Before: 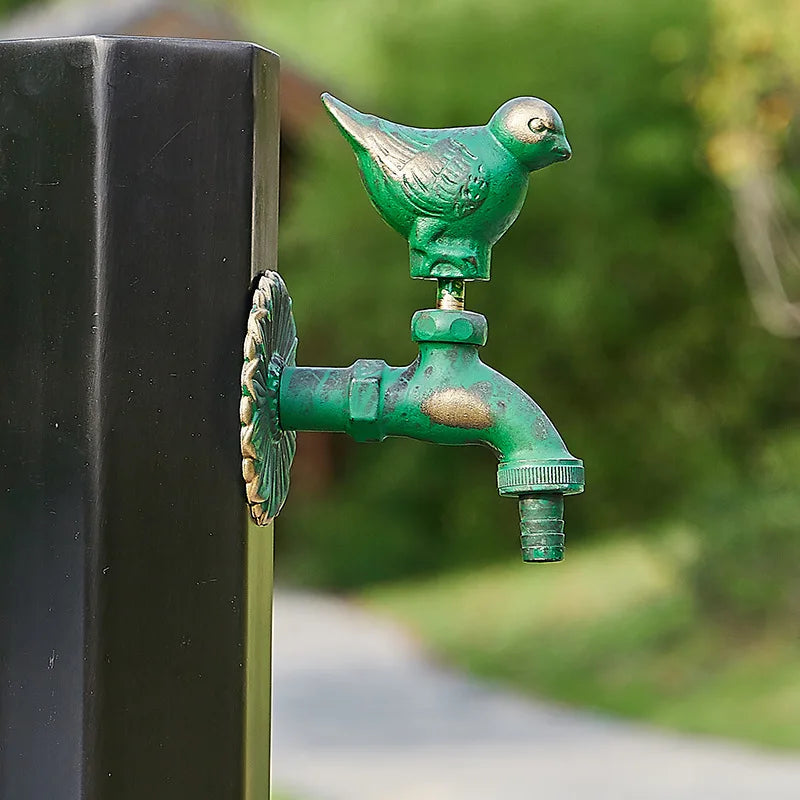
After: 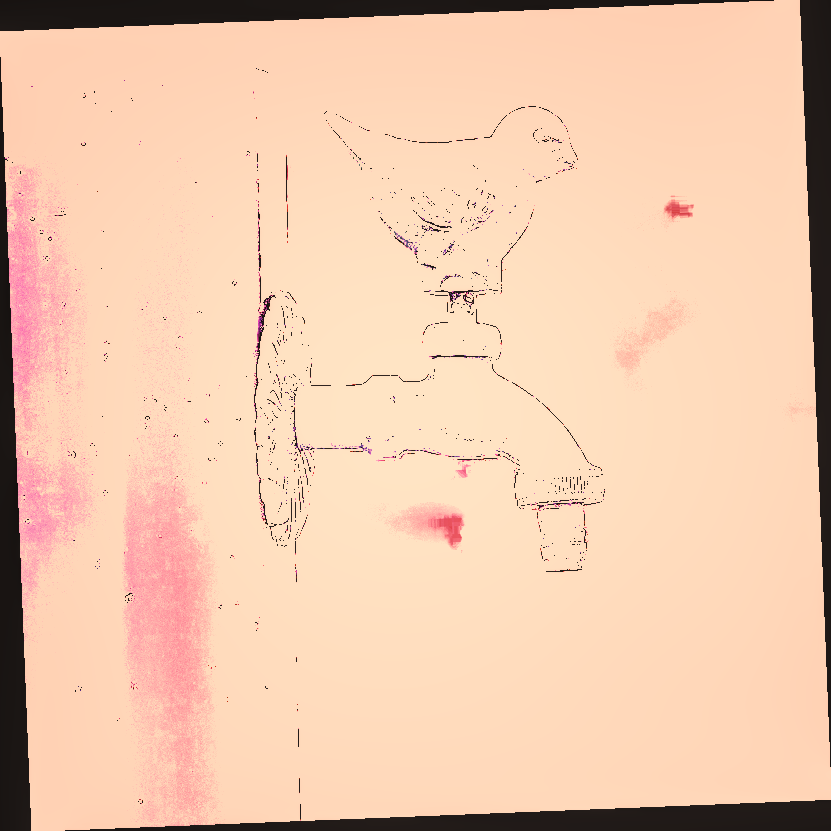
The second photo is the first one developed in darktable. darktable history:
exposure: exposure 0.6 EV, compensate highlight preservation false
filmic rgb: black relative exposure -1 EV, white relative exposure 2.05 EV, hardness 1.52, contrast 2.25, enable highlight reconstruction true
color zones: curves: ch1 [(0, 0.513) (0.143, 0.524) (0.286, 0.511) (0.429, 0.506) (0.571, 0.503) (0.714, 0.503) (0.857, 0.508) (1, 0.513)]
local contrast: on, module defaults
color correction: highlights a* 40, highlights b* 40, saturation 0.69
white balance: red 8, blue 8
rotate and perspective: rotation -2.29°, automatic cropping off
